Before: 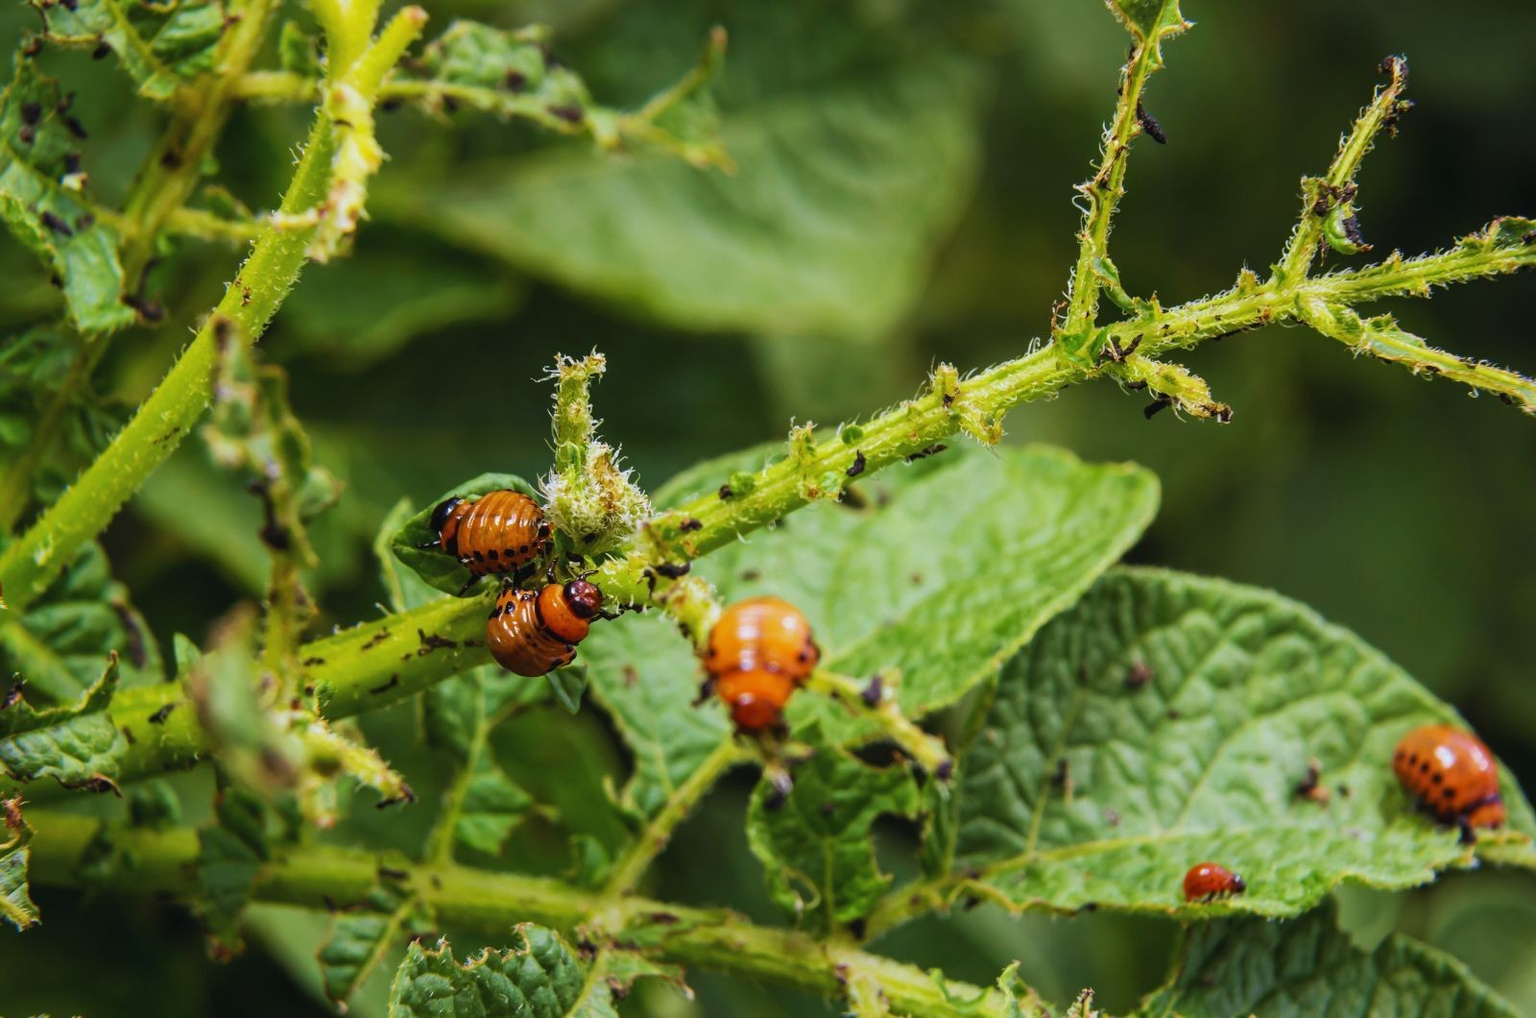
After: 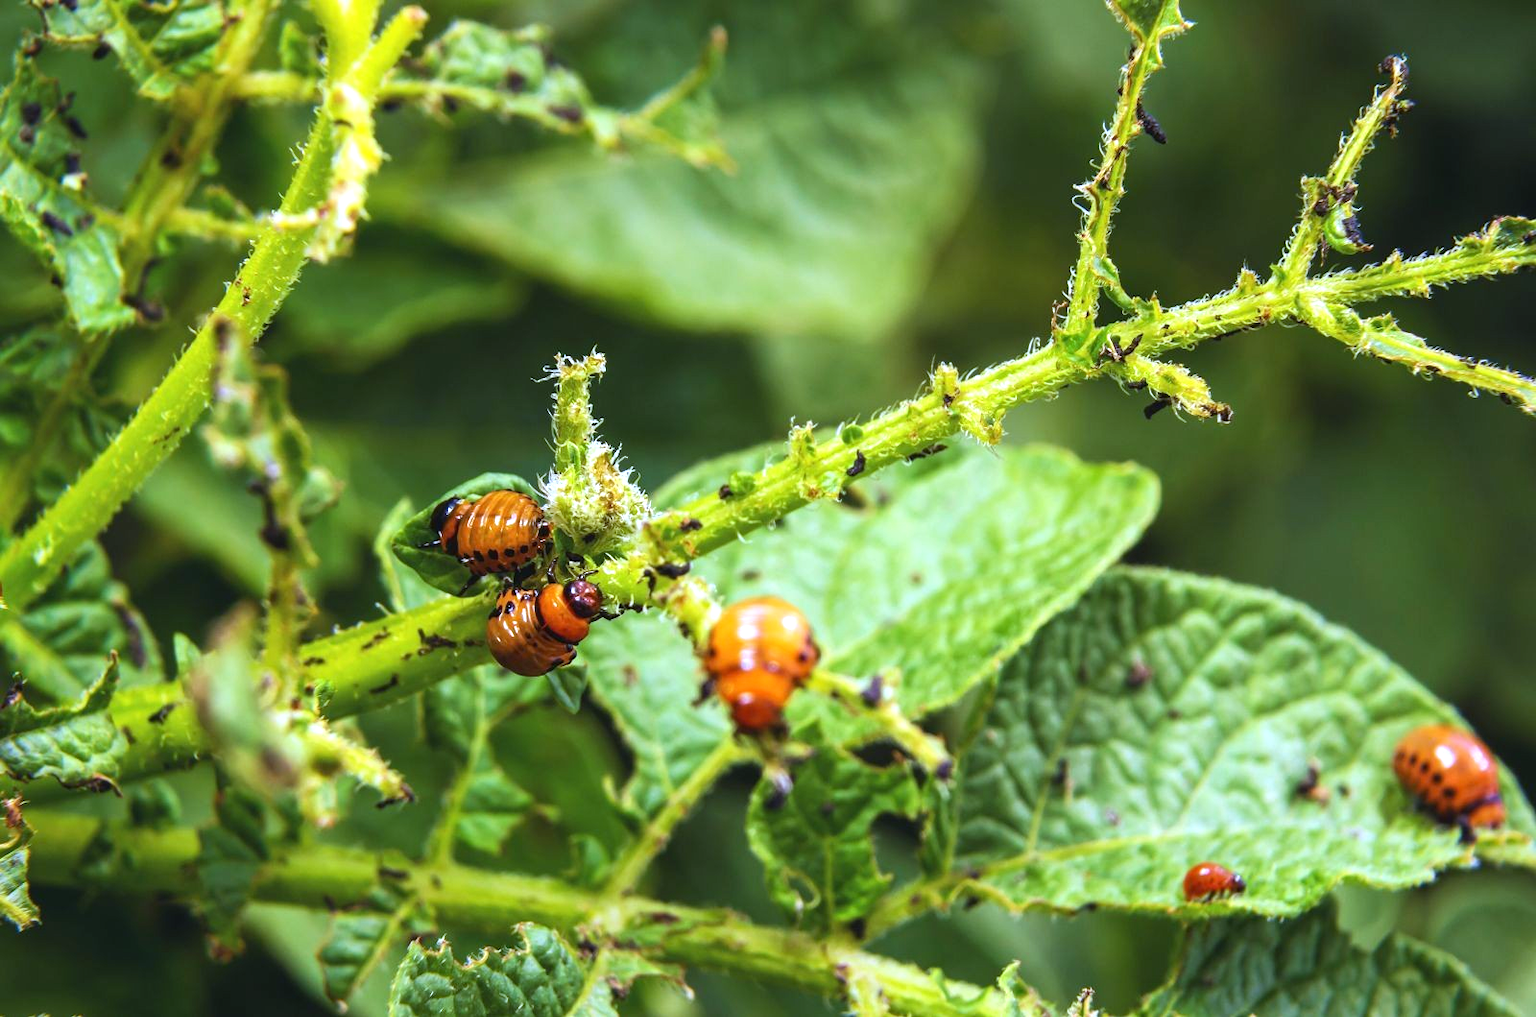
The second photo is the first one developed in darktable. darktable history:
exposure: black level correction 0, exposure 0.7 EV, compensate exposure bias true, compensate highlight preservation false
white balance: red 0.948, green 1.02, blue 1.176
